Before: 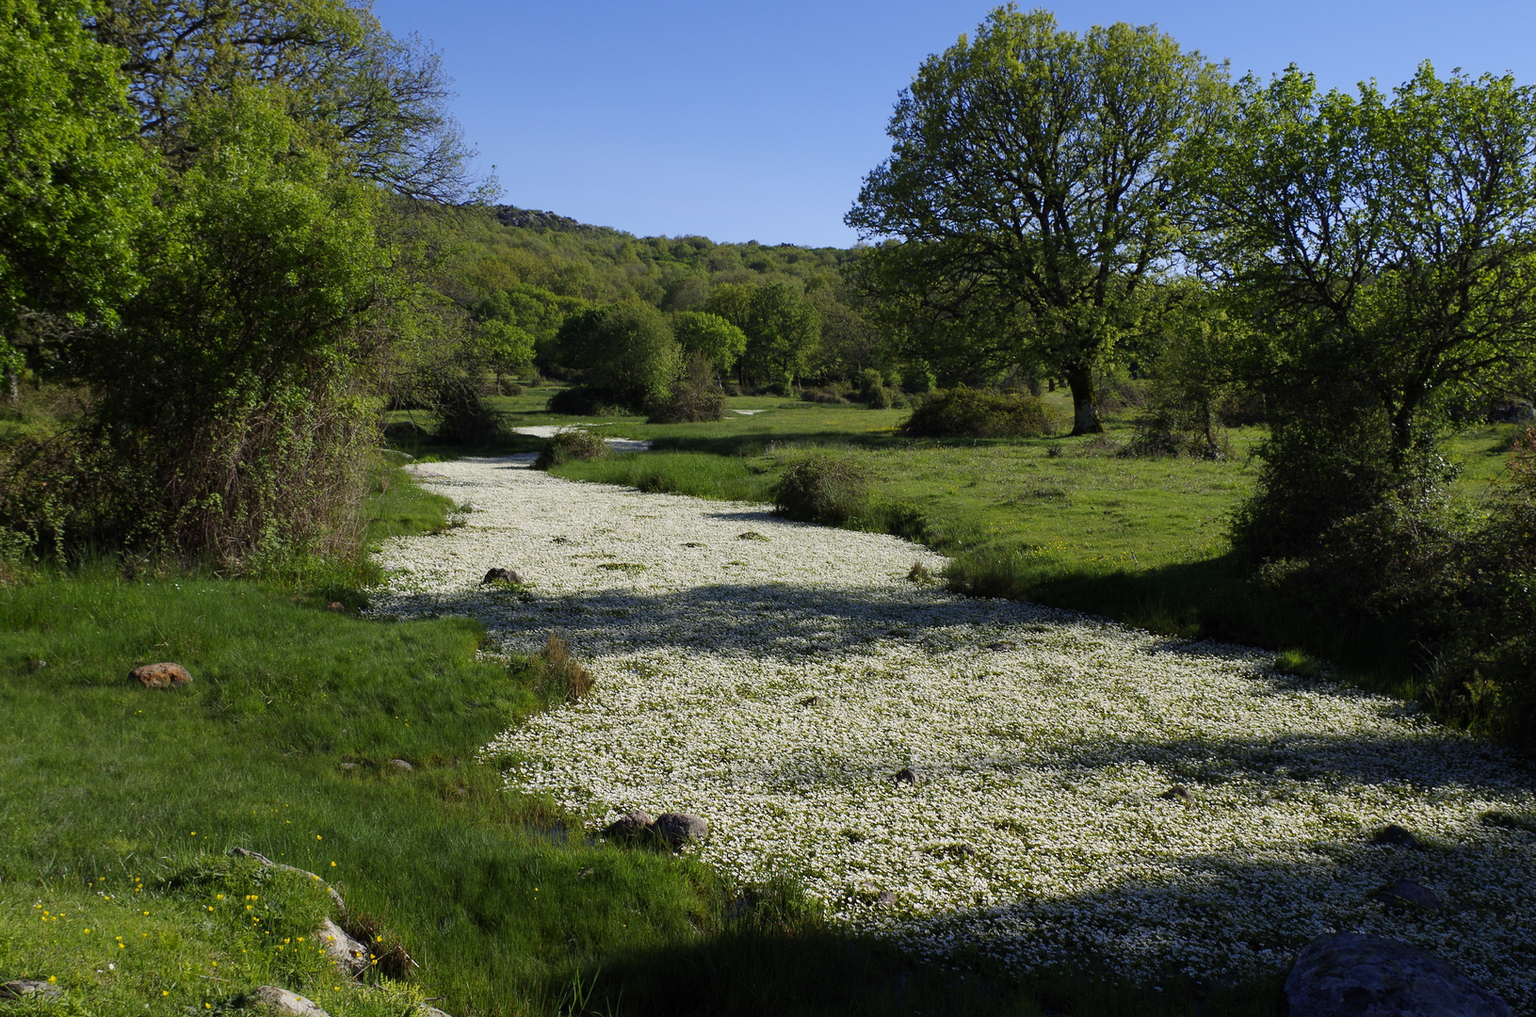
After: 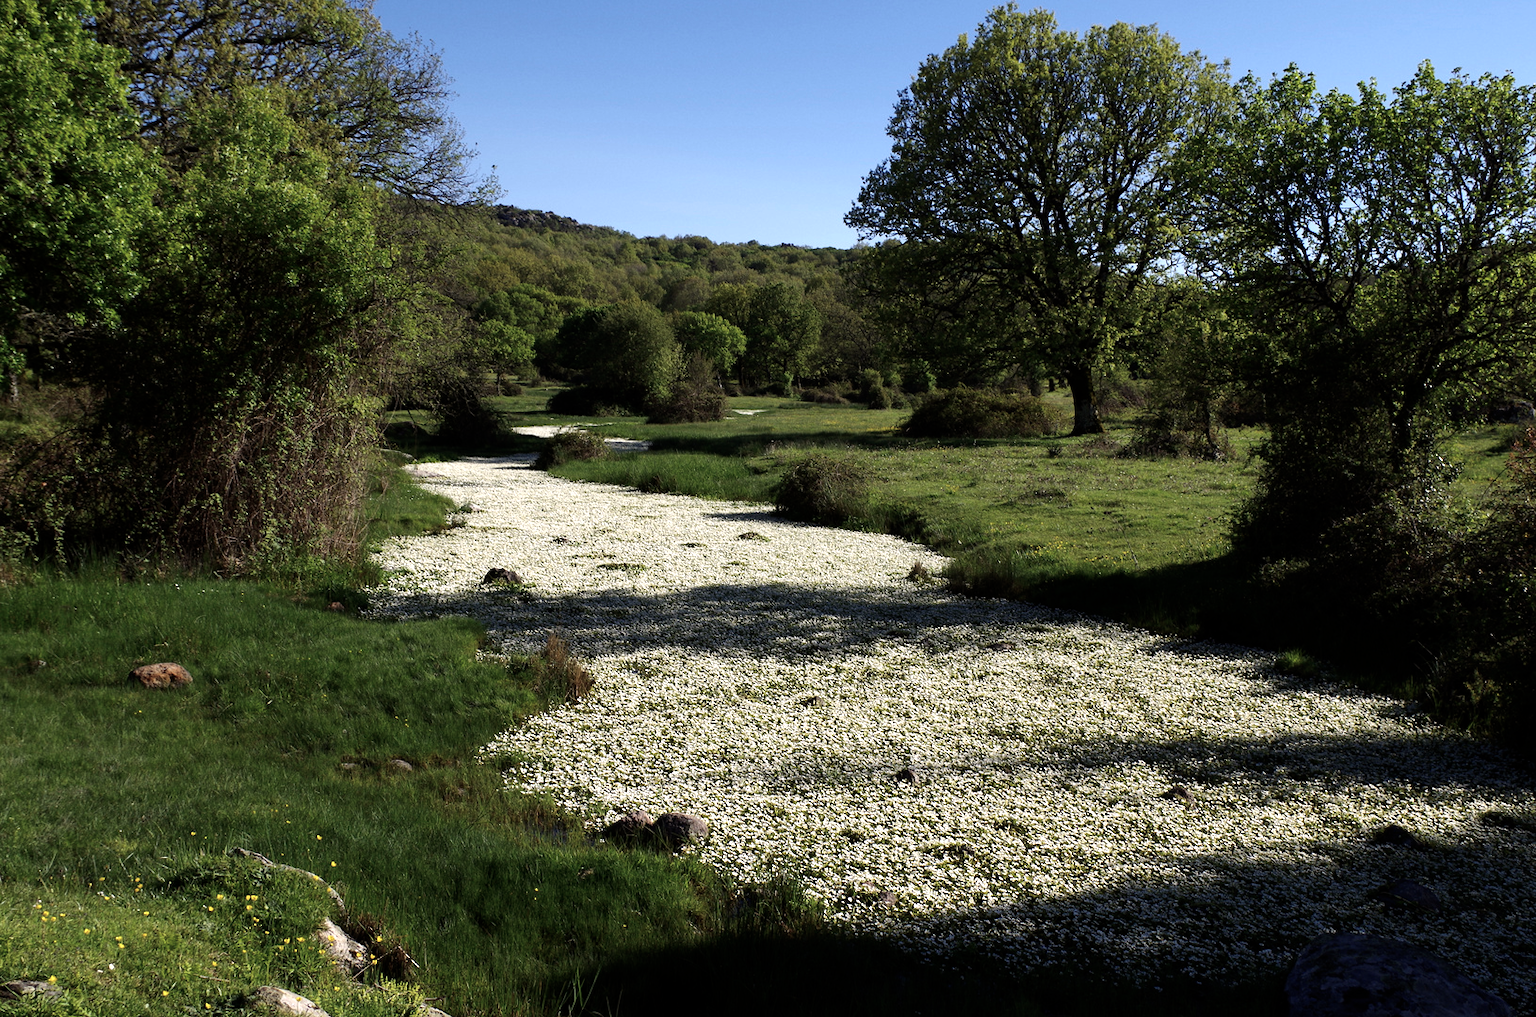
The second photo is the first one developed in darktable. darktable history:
color balance rgb: shadows lift › luminance -19.705%, power › luminance -3.917%, power › chroma 0.571%, power › hue 40.71°, white fulcrum 1 EV, perceptual saturation grading › global saturation -27.74%, perceptual brilliance grading › global brilliance -4.638%, perceptual brilliance grading › highlights 24.953%, perceptual brilliance grading › mid-tones 7.329%, perceptual brilliance grading › shadows -5.067%
